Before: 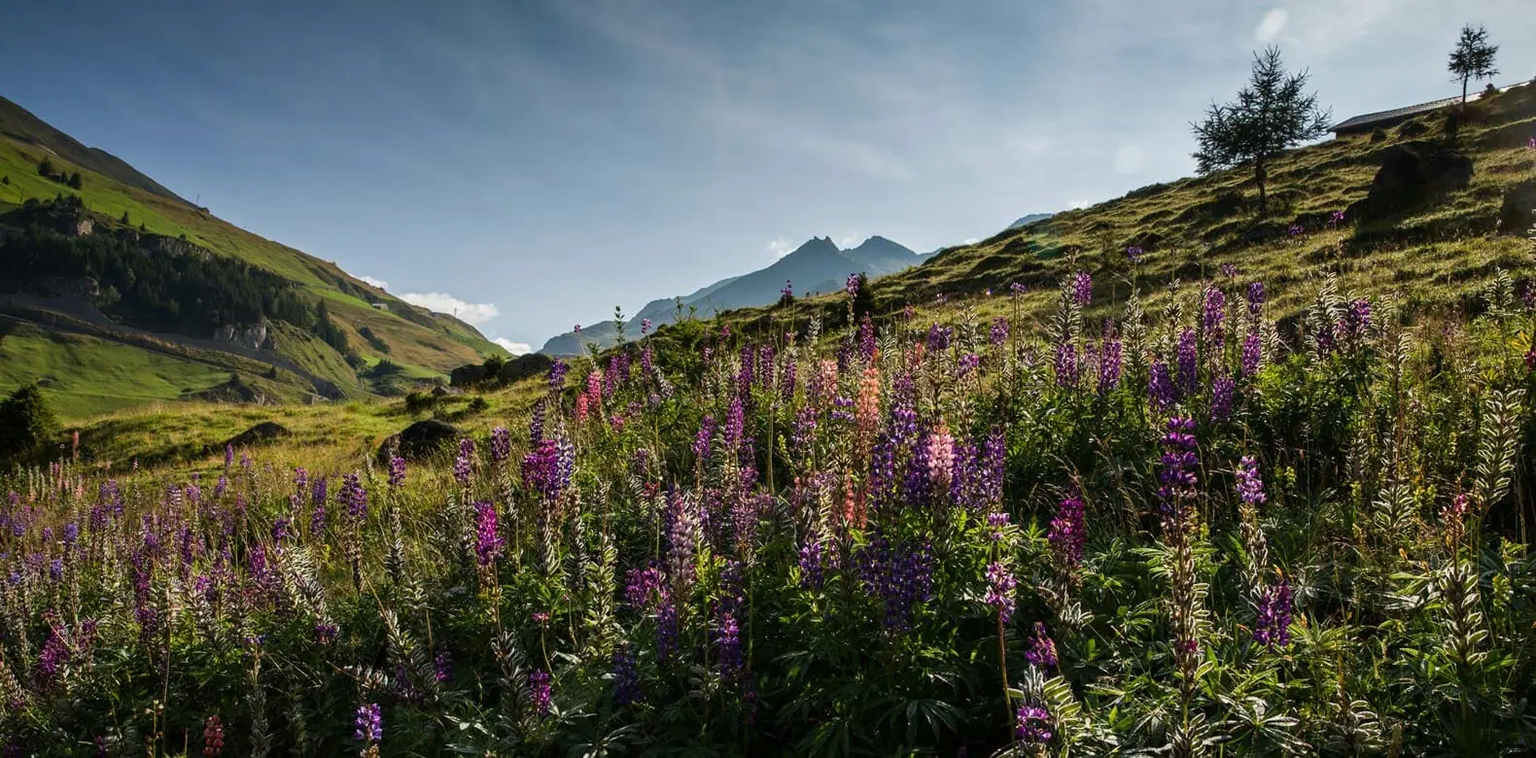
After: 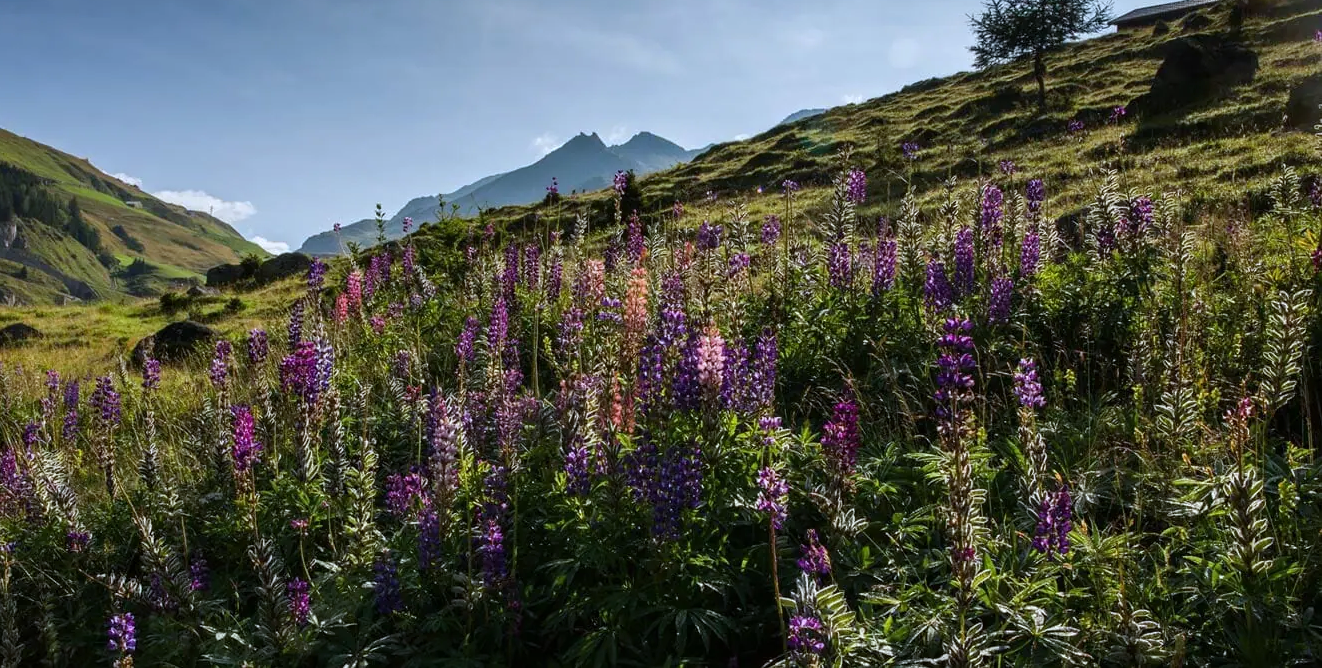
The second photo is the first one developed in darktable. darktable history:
crop: left 16.315%, top 14.246%
white balance: red 0.954, blue 1.079
